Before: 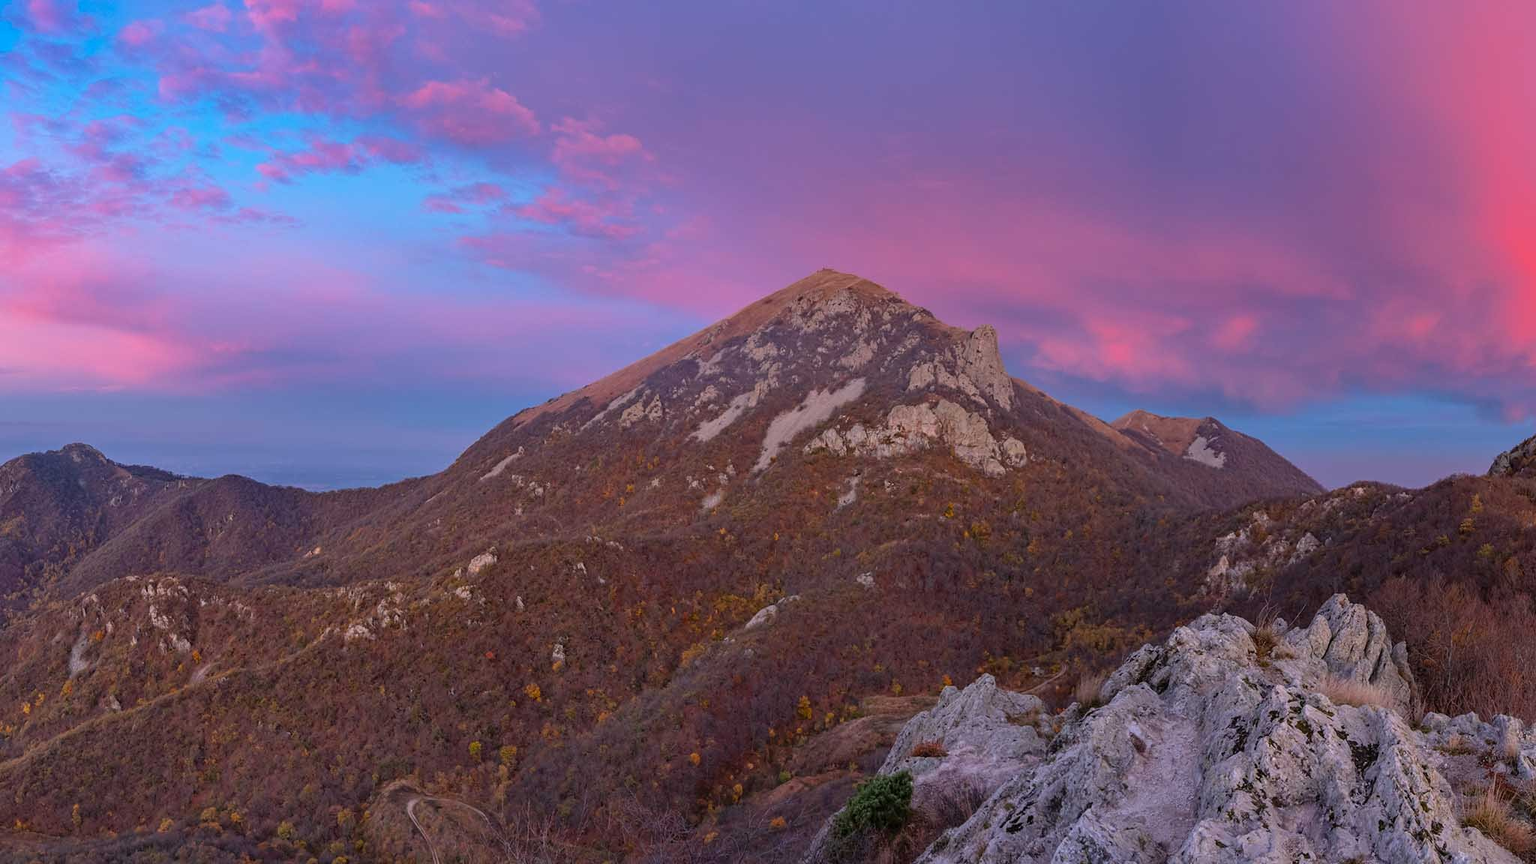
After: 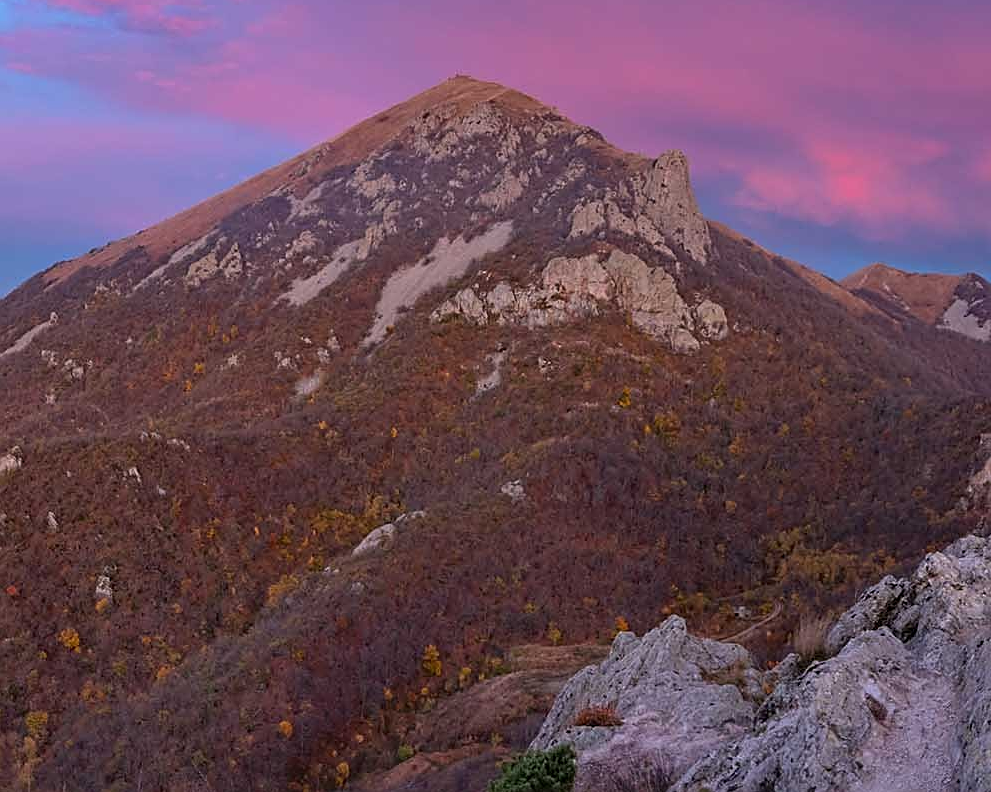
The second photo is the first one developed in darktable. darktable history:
sharpen: on, module defaults
crop: left 31.311%, top 24.622%, right 20.264%, bottom 6.579%
